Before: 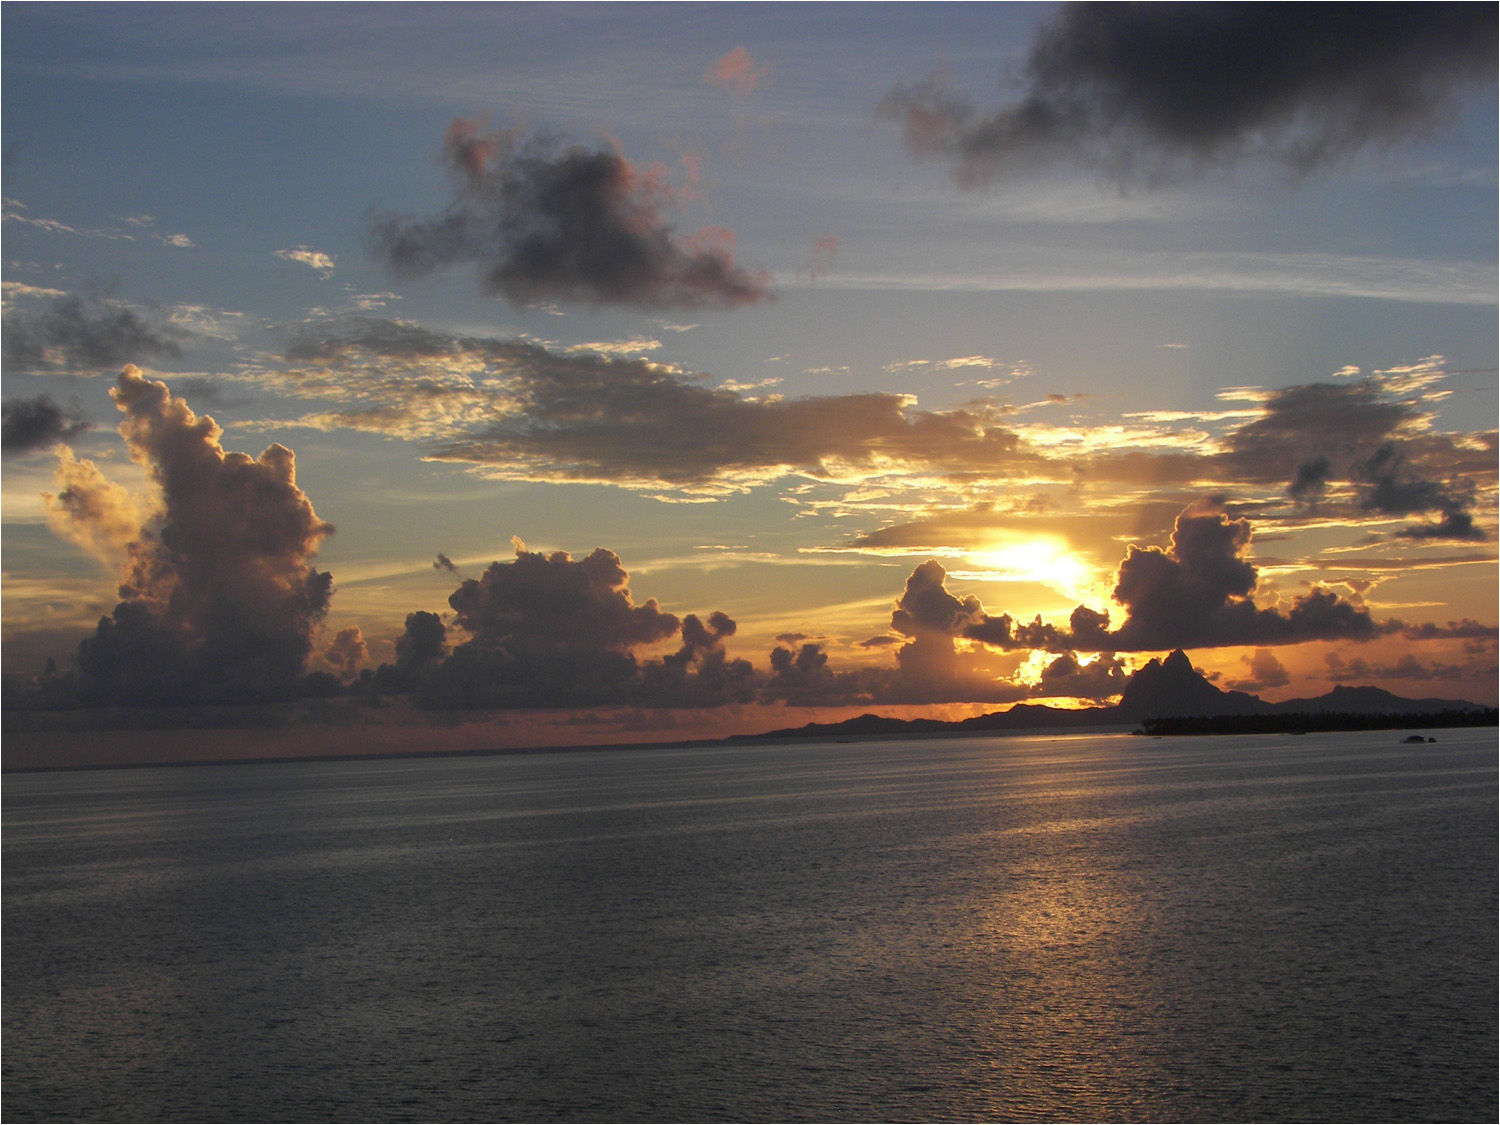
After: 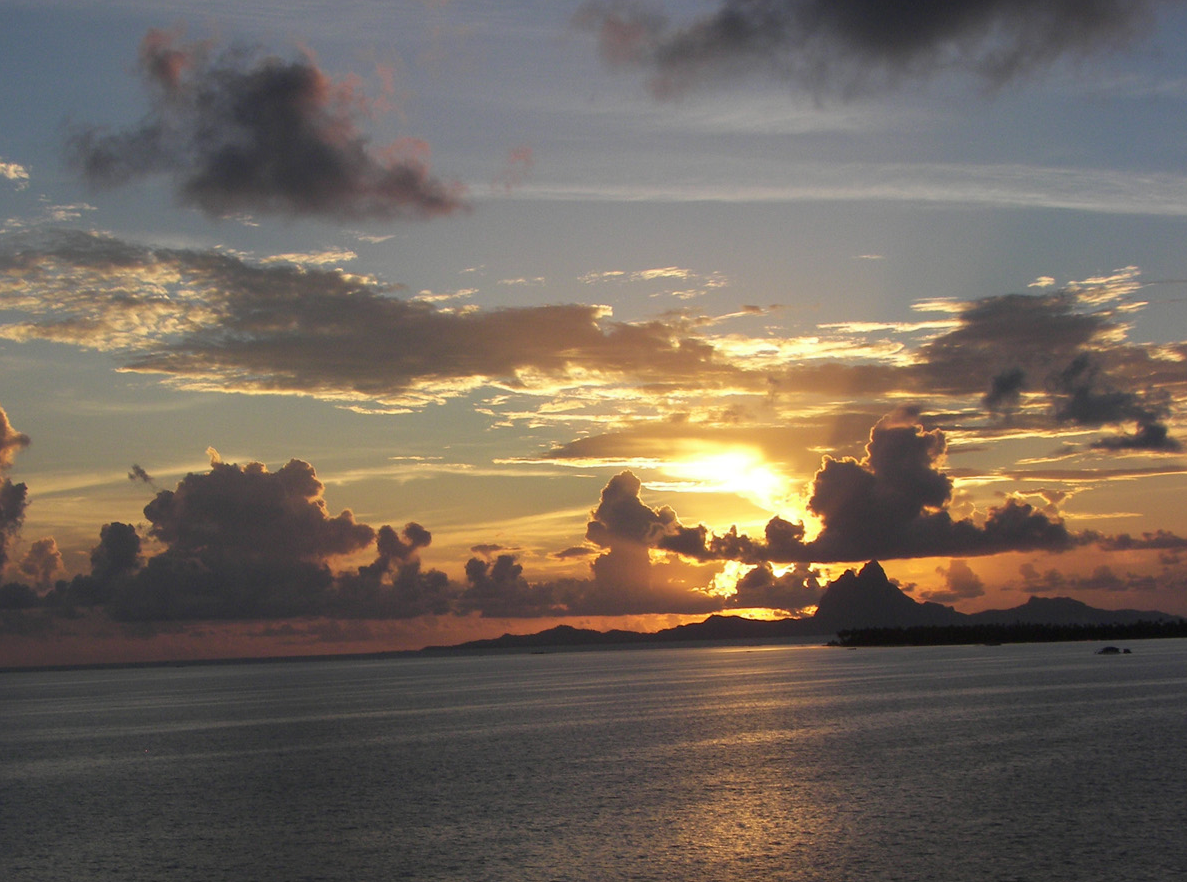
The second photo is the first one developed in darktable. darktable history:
crop and rotate: left 20.393%, top 7.998%, right 0.44%, bottom 13.553%
